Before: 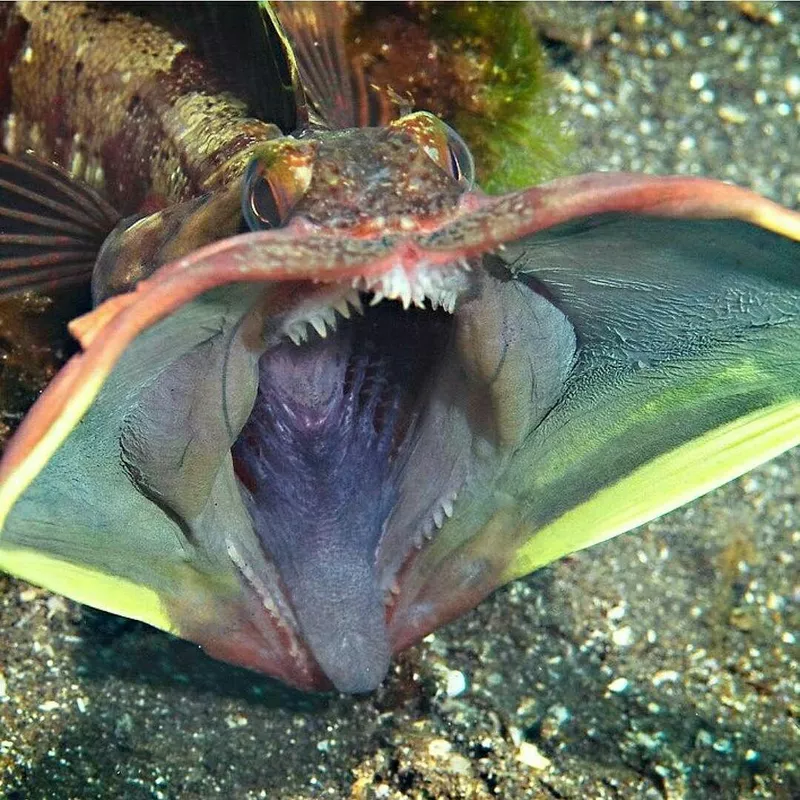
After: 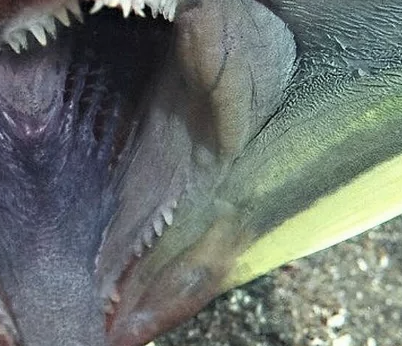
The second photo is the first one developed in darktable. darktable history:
crop: left 35.03%, top 36.625%, right 14.663%, bottom 20.057%
contrast brightness saturation: contrast 0.1, saturation -0.36
